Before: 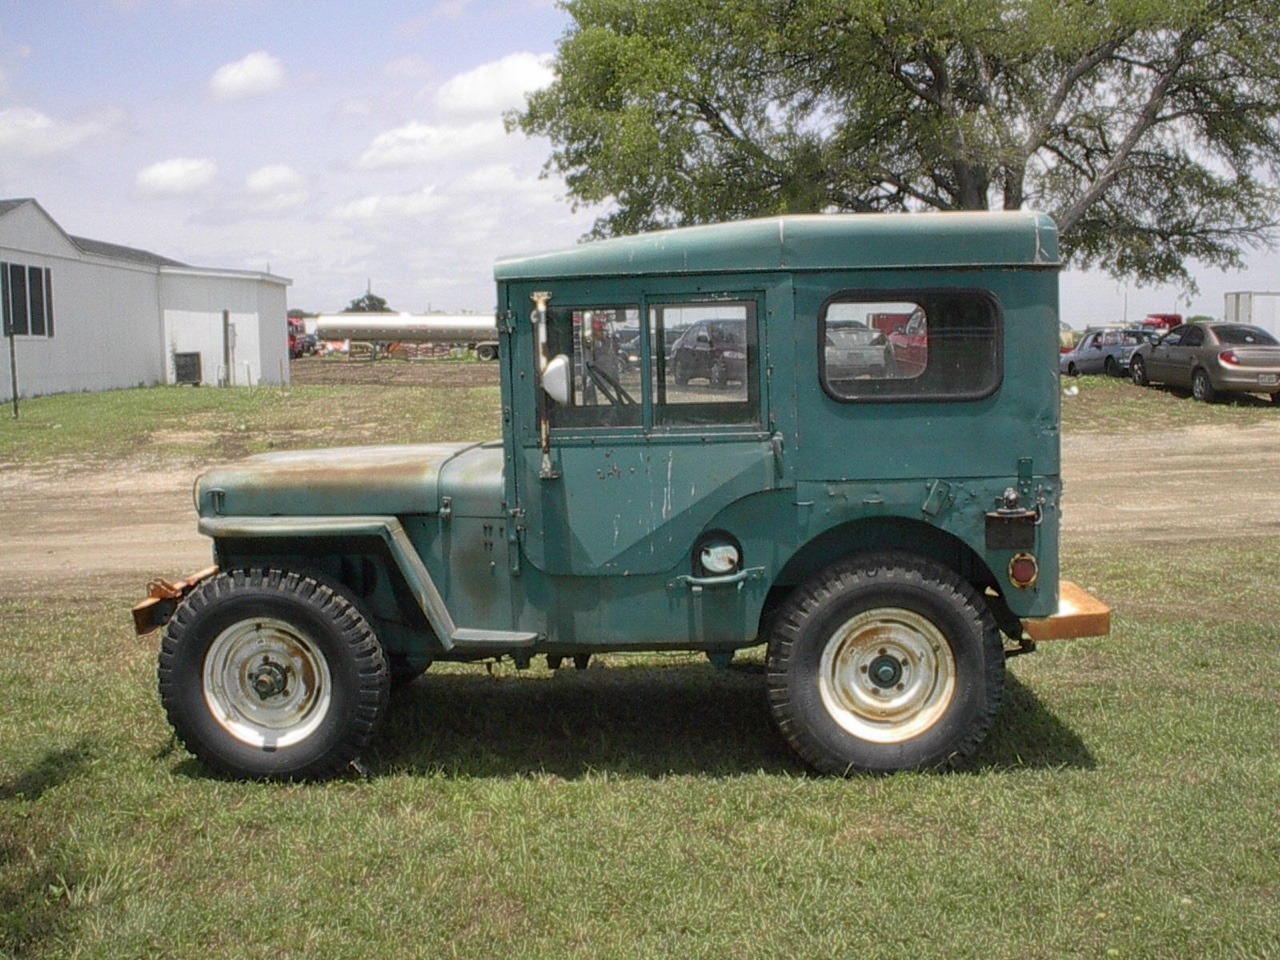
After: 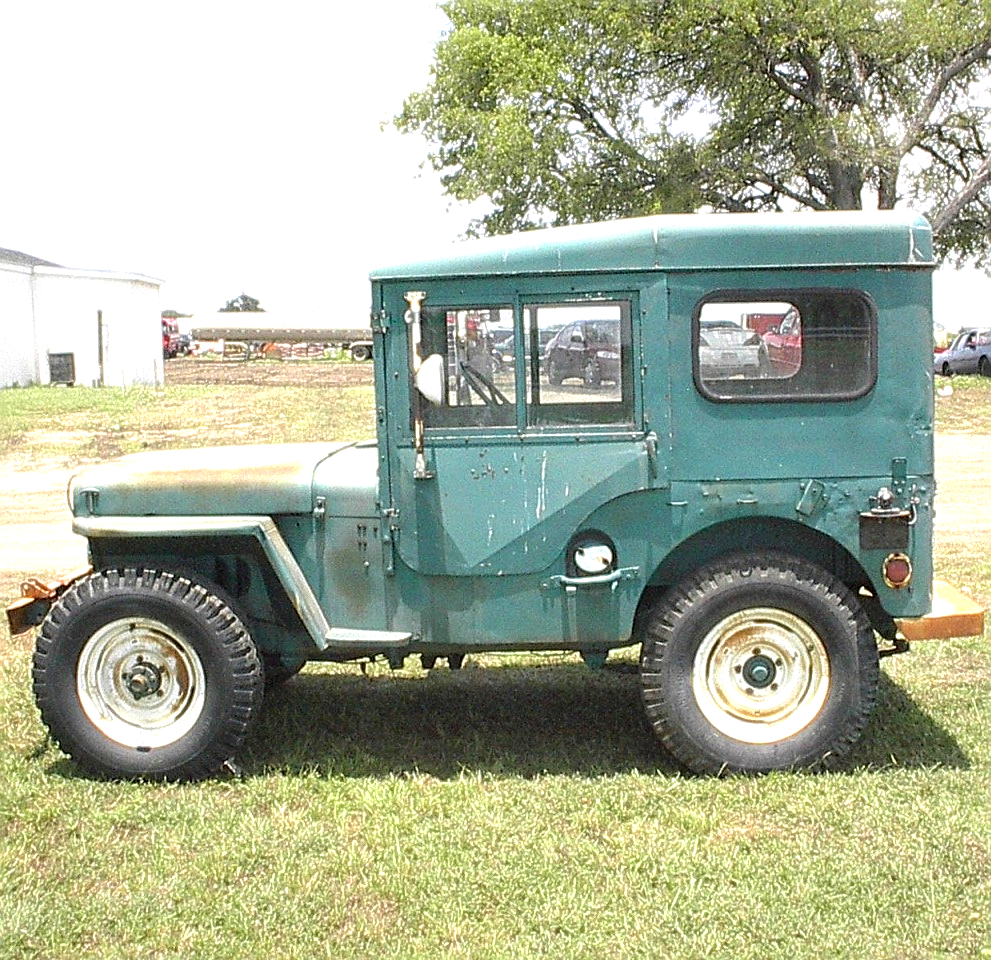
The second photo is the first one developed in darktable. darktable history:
exposure: black level correction 0, exposure 1.388 EV, compensate exposure bias true, compensate highlight preservation false
crop: left 9.88%, right 12.664%
sharpen: on, module defaults
